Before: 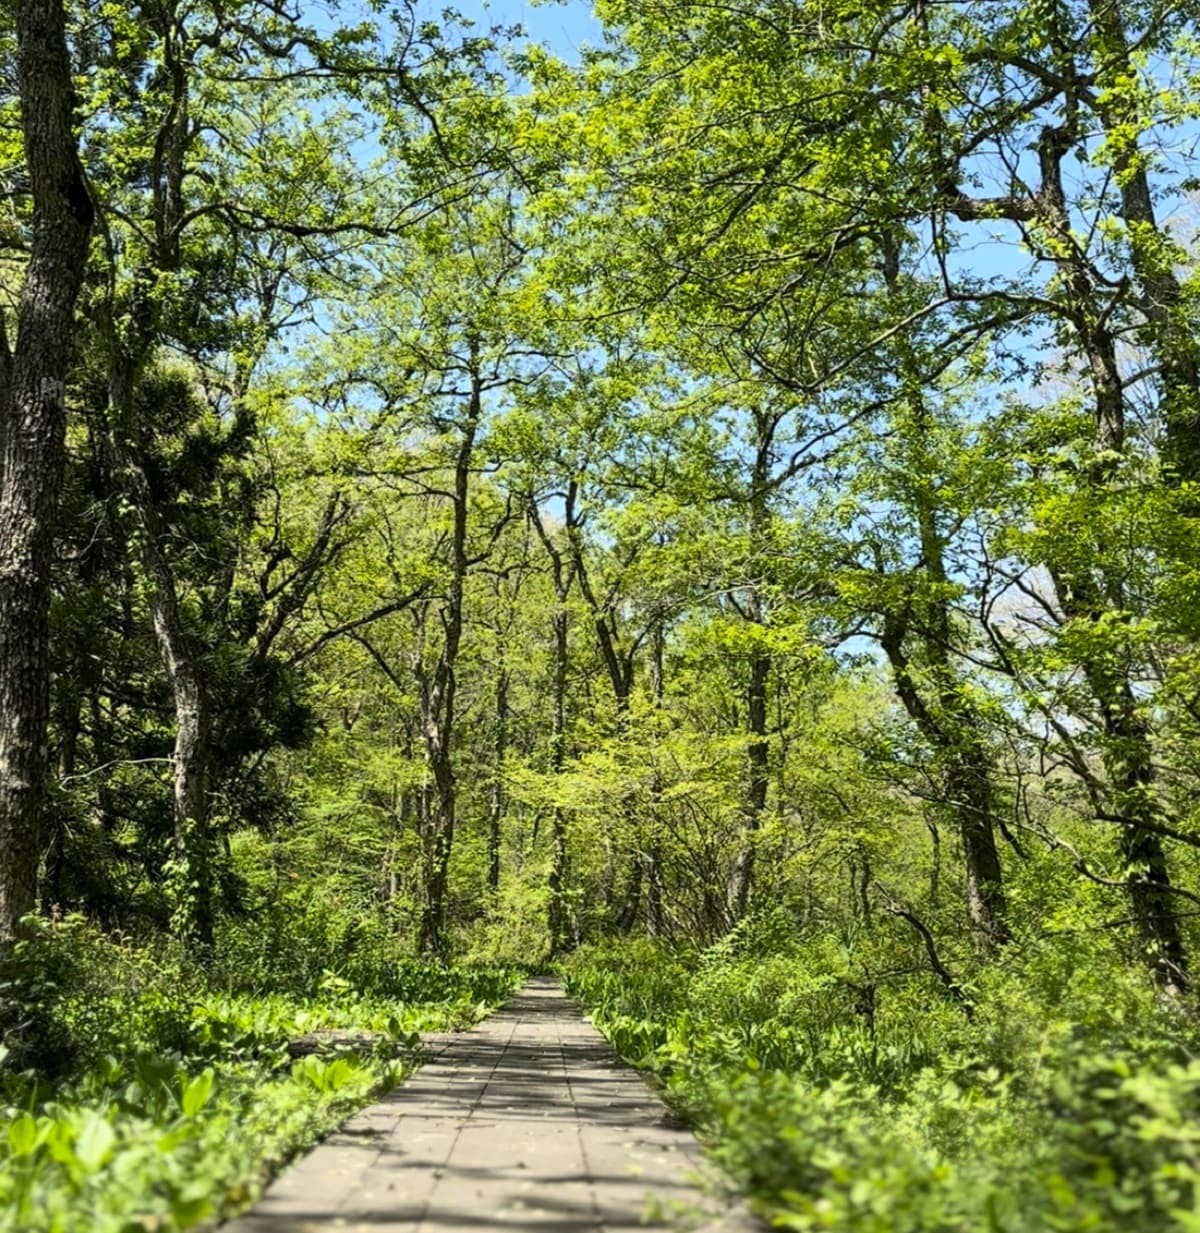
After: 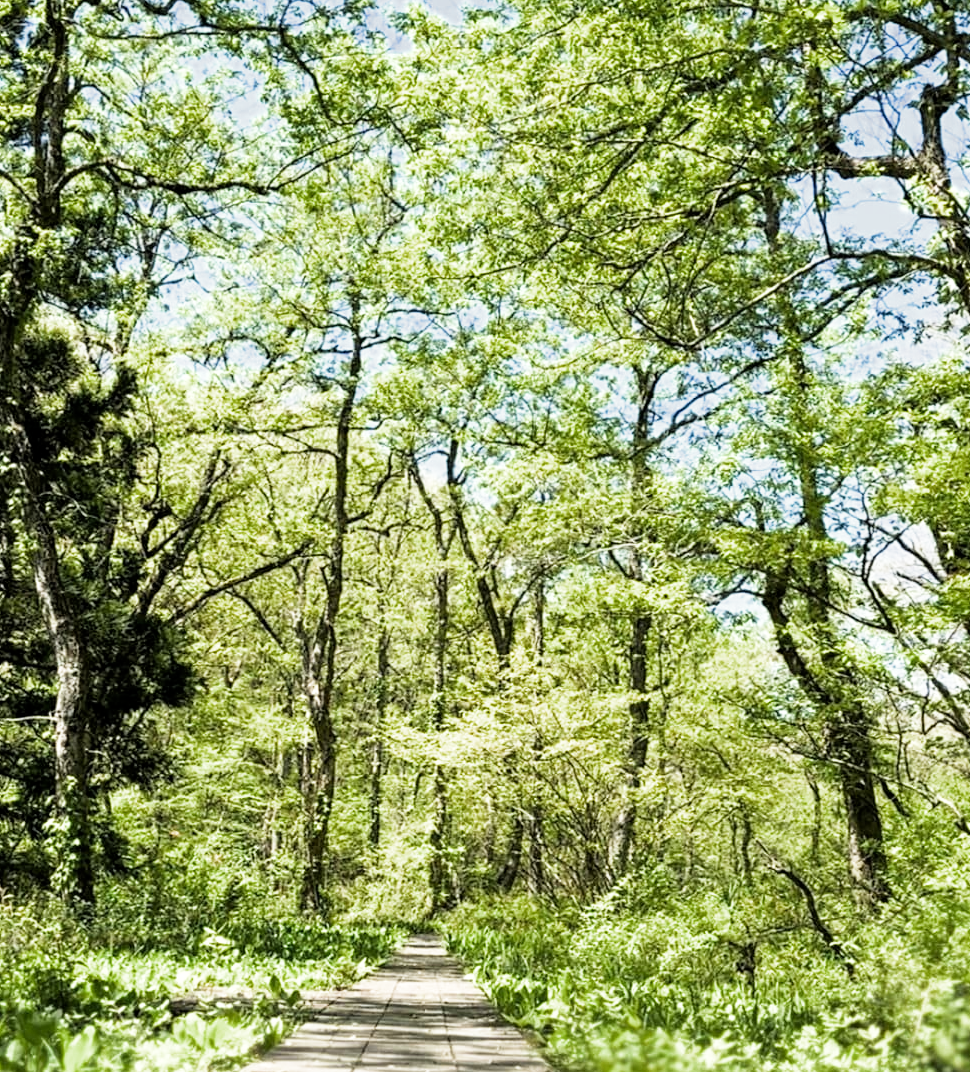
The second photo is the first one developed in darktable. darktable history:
crop: left 9.929%, top 3.475%, right 9.188%, bottom 9.529%
filmic rgb: middle gray luminance 9.23%, black relative exposure -10.55 EV, white relative exposure 3.45 EV, threshold 6 EV, target black luminance 0%, hardness 5.98, latitude 59.69%, contrast 1.087, highlights saturation mix 5%, shadows ↔ highlights balance 29.23%, add noise in highlights 0, color science v3 (2019), use custom middle-gray values true, iterations of high-quality reconstruction 0, contrast in highlights soft, enable highlight reconstruction true
